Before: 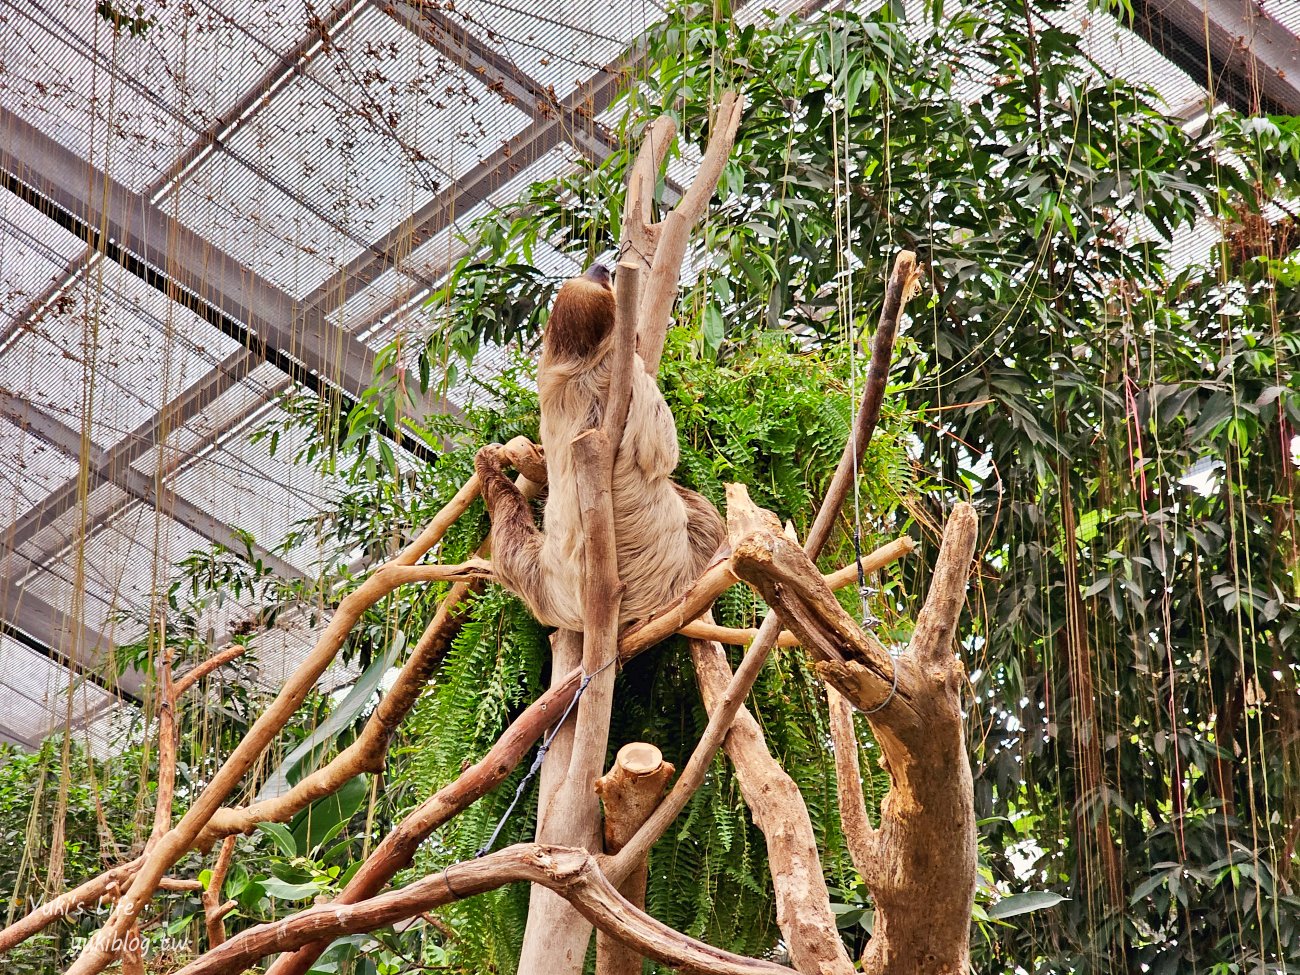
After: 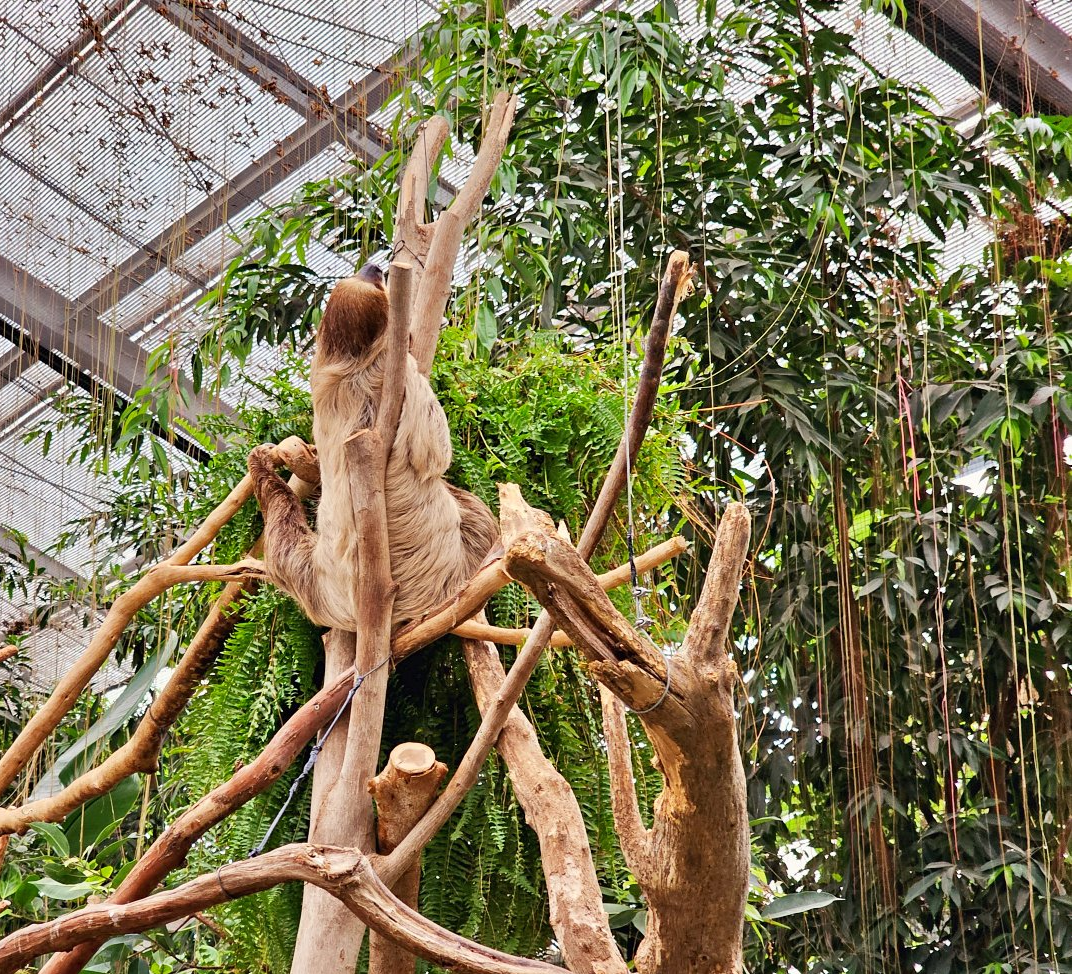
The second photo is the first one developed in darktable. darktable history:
crop: left 17.513%, bottom 0.044%
